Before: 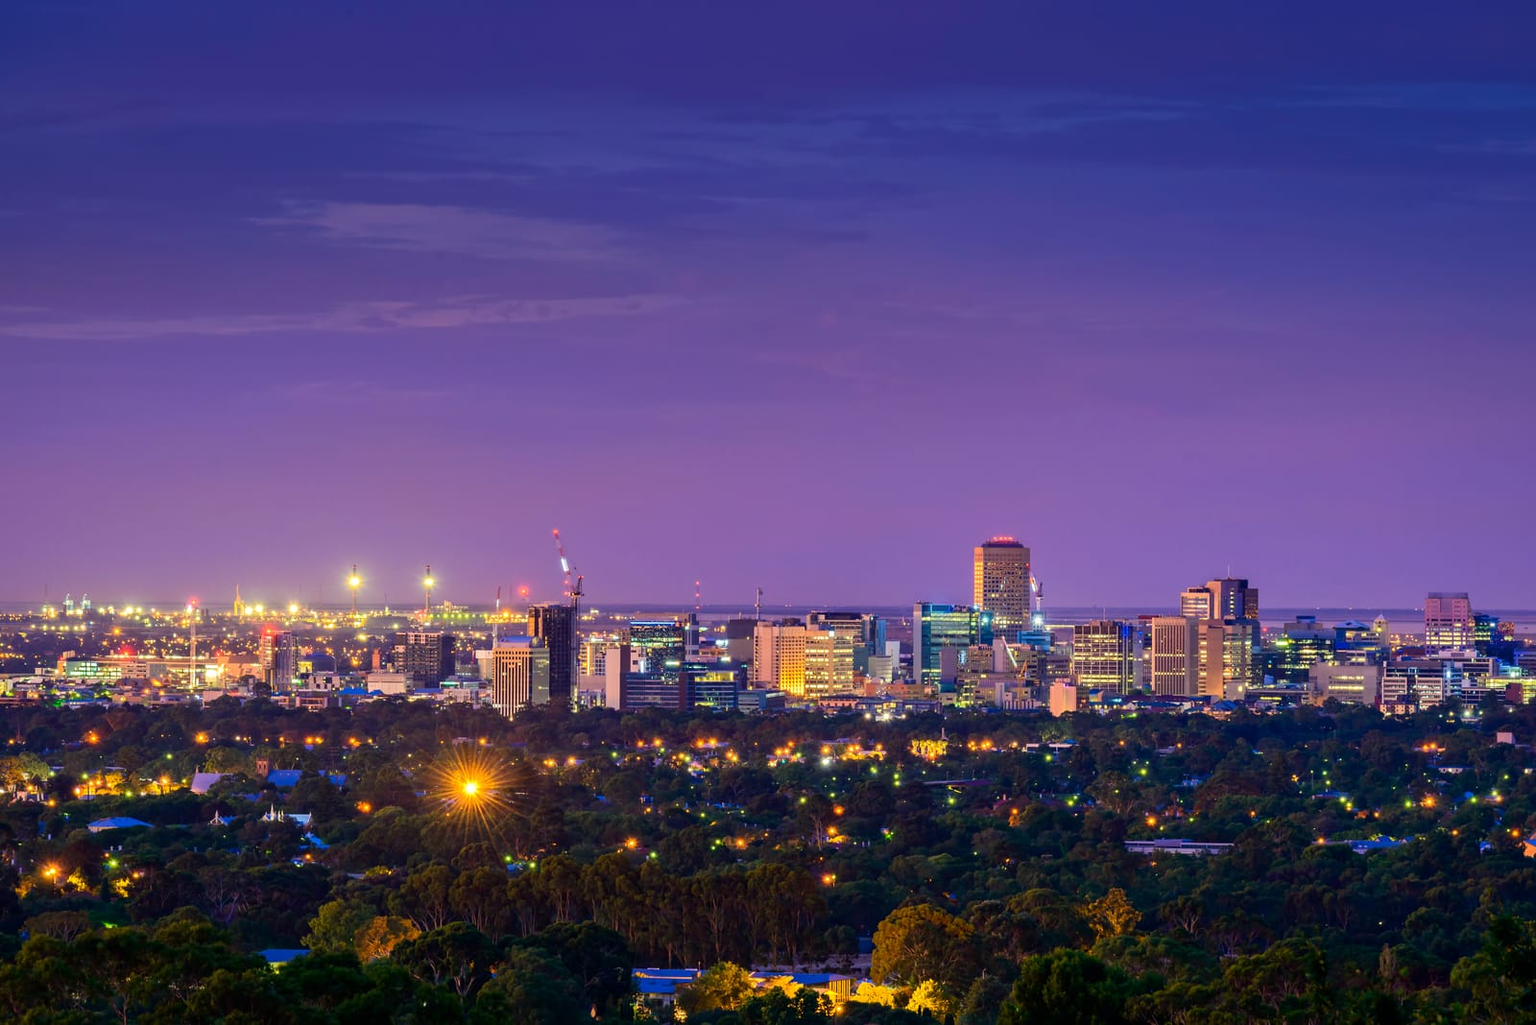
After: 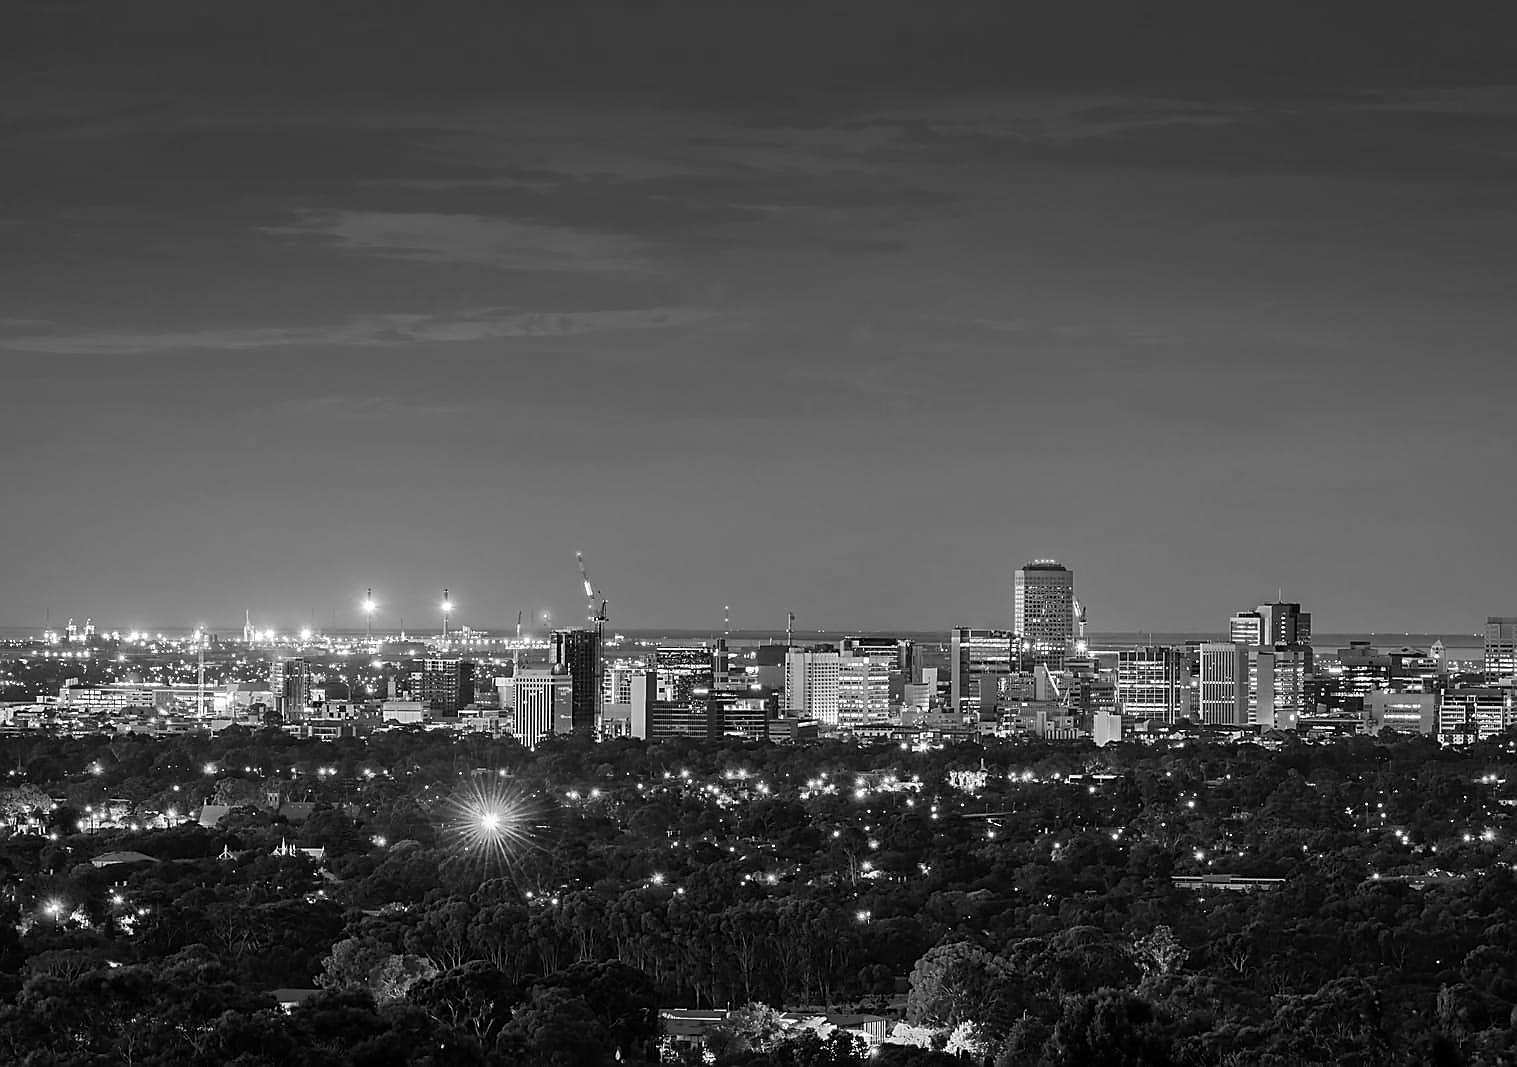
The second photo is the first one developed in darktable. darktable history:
monochrome: on, module defaults
sharpen: radius 1.4, amount 1.25, threshold 0.7
crop and rotate: right 5.167%
